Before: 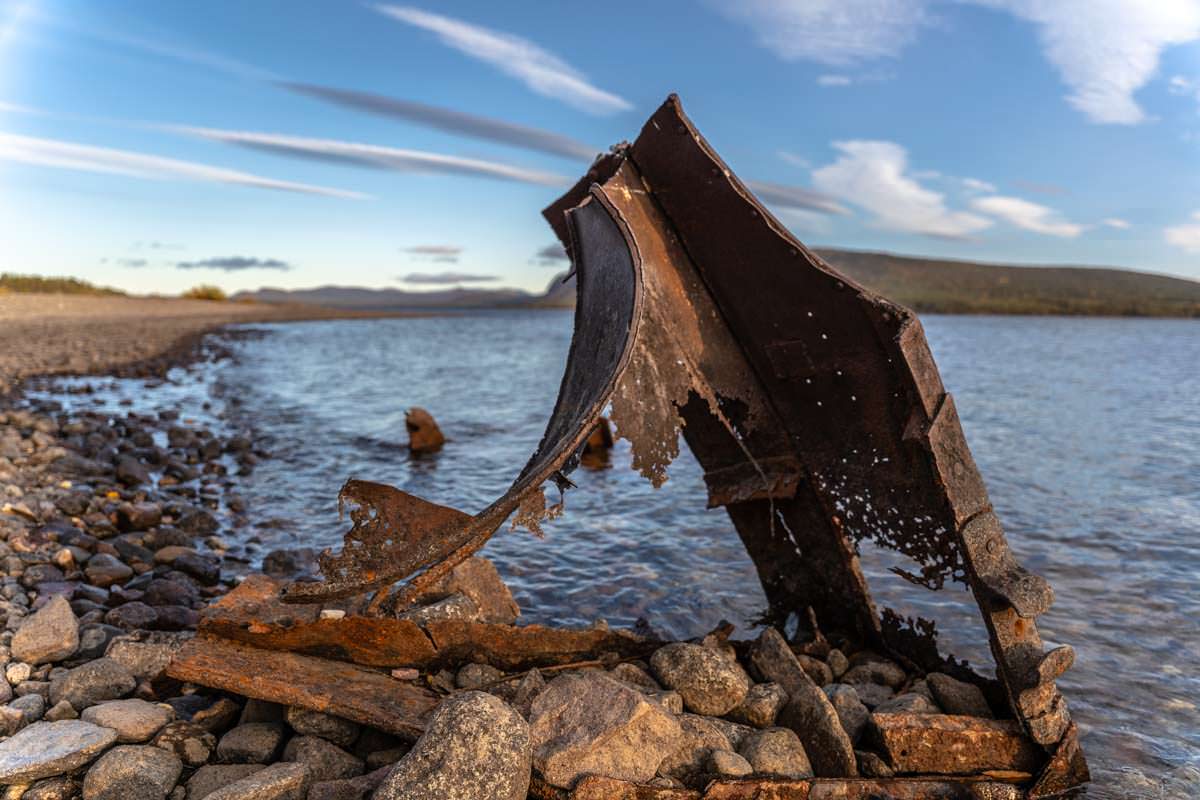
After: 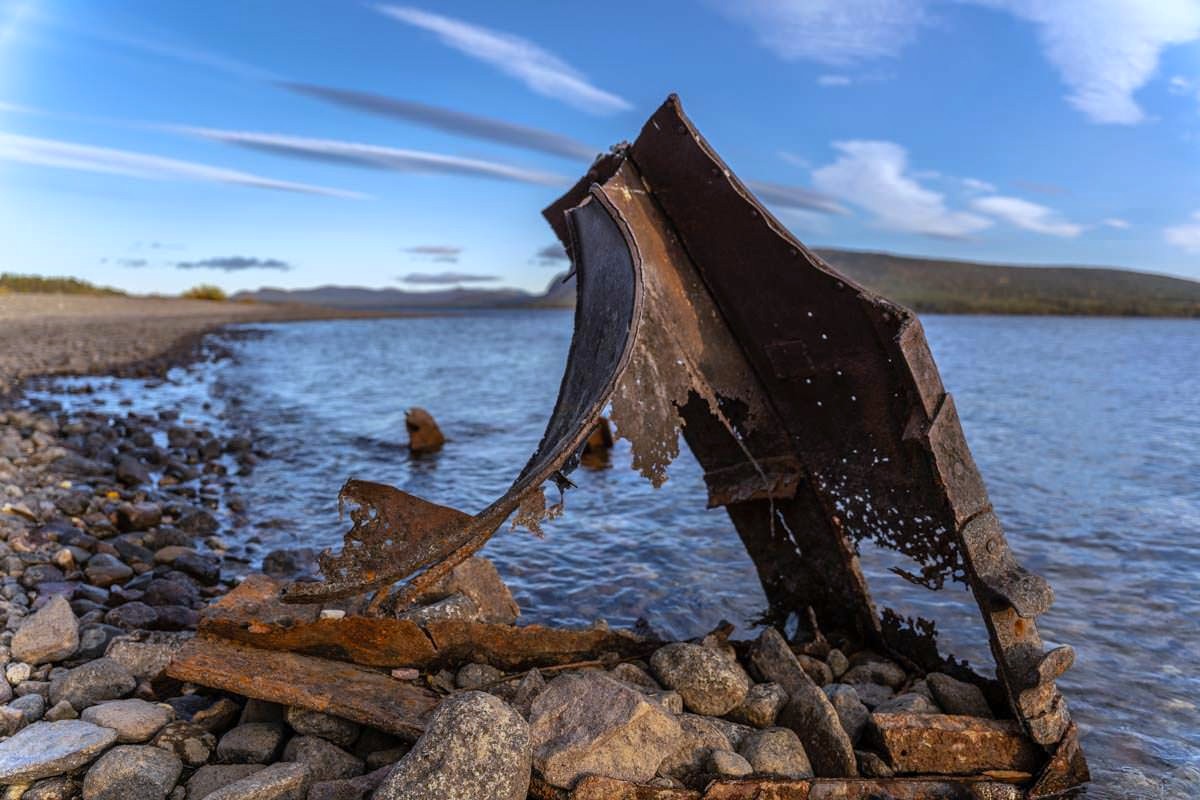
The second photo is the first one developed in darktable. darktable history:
white balance: red 0.926, green 1.003, blue 1.133
shadows and highlights: shadows 25, white point adjustment -3, highlights -30
